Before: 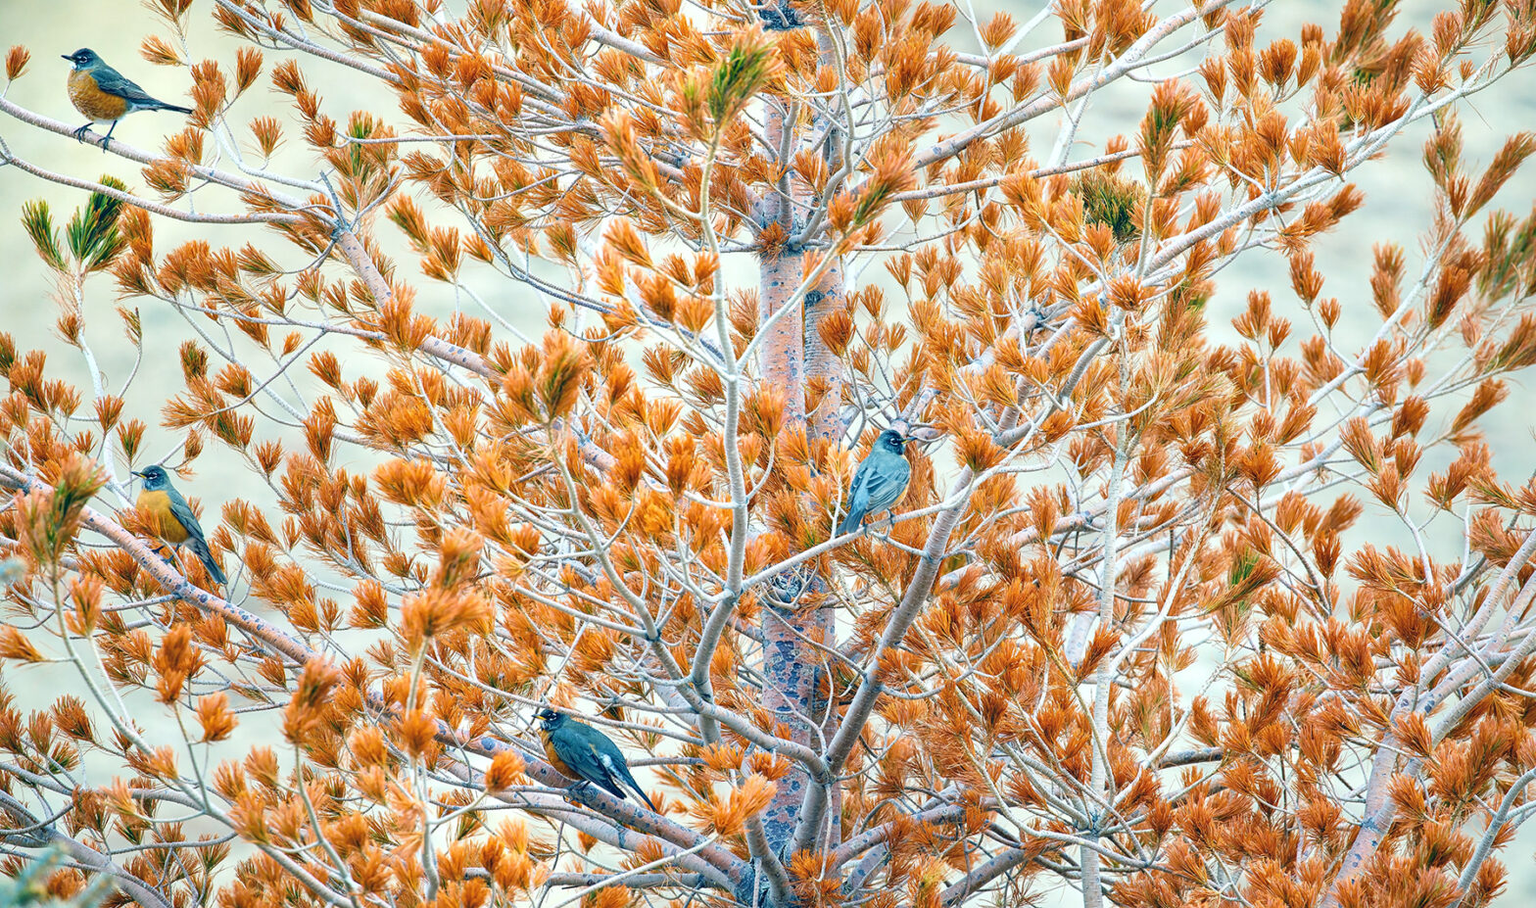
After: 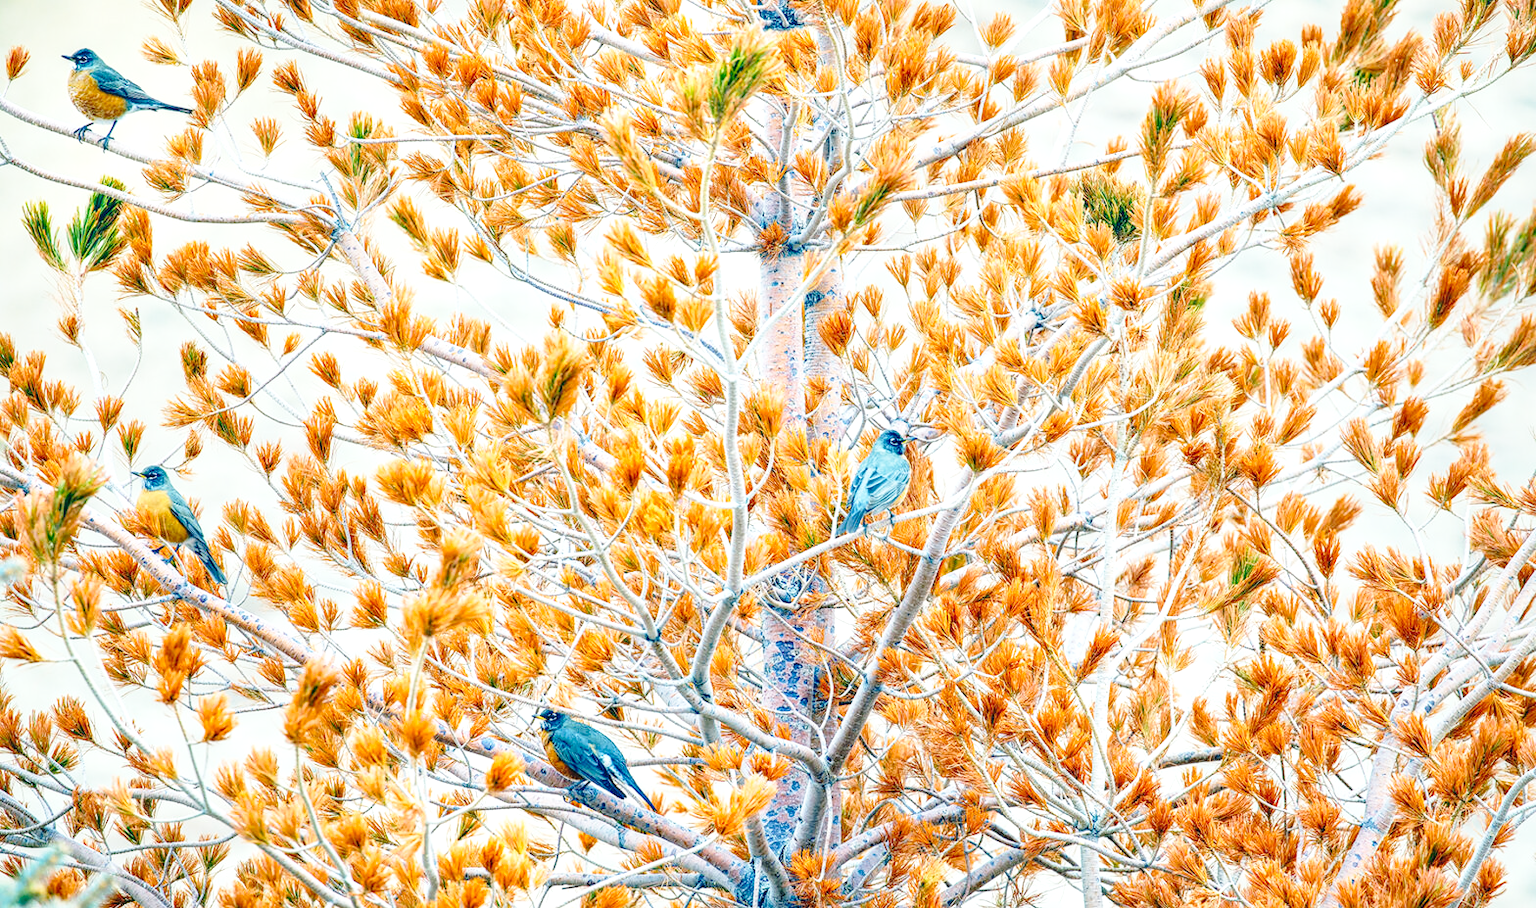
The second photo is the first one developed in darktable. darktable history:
base curve: curves: ch0 [(0, 0) (0.028, 0.03) (0.121, 0.232) (0.46, 0.748) (0.859, 0.968) (1, 1)], preserve colors none
levels: white 90.67%, levels [0, 0.478, 1]
local contrast: on, module defaults
